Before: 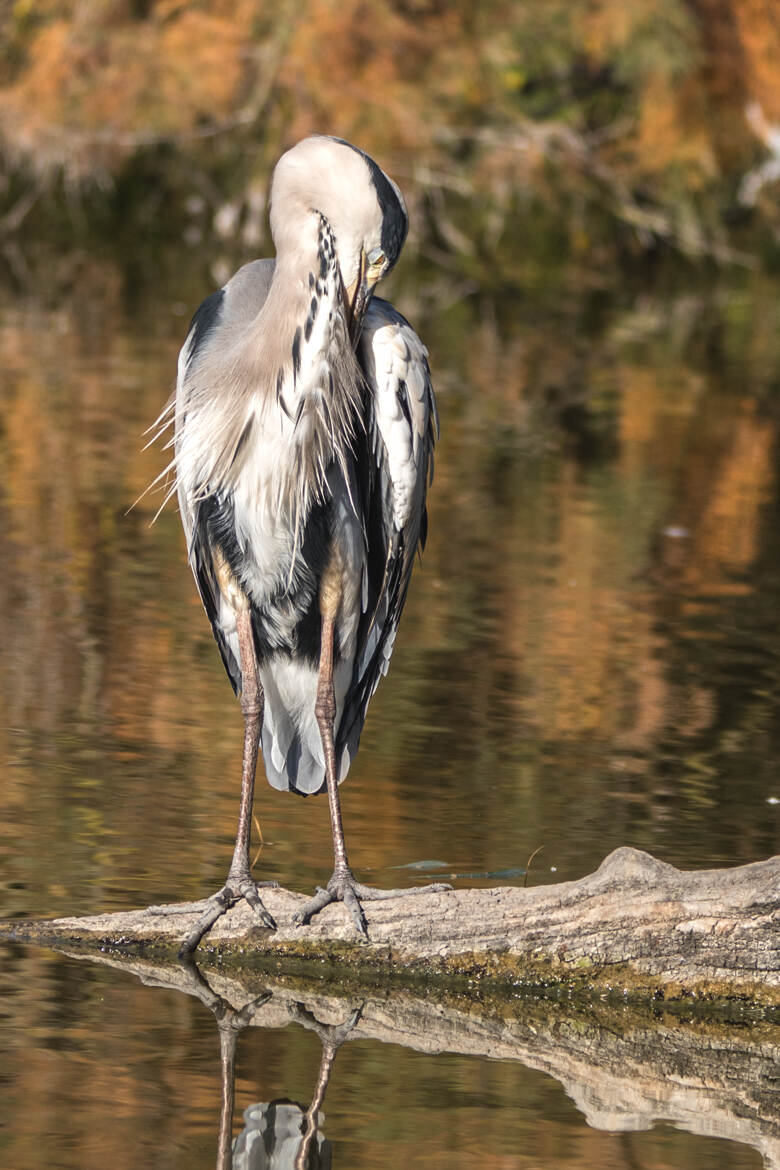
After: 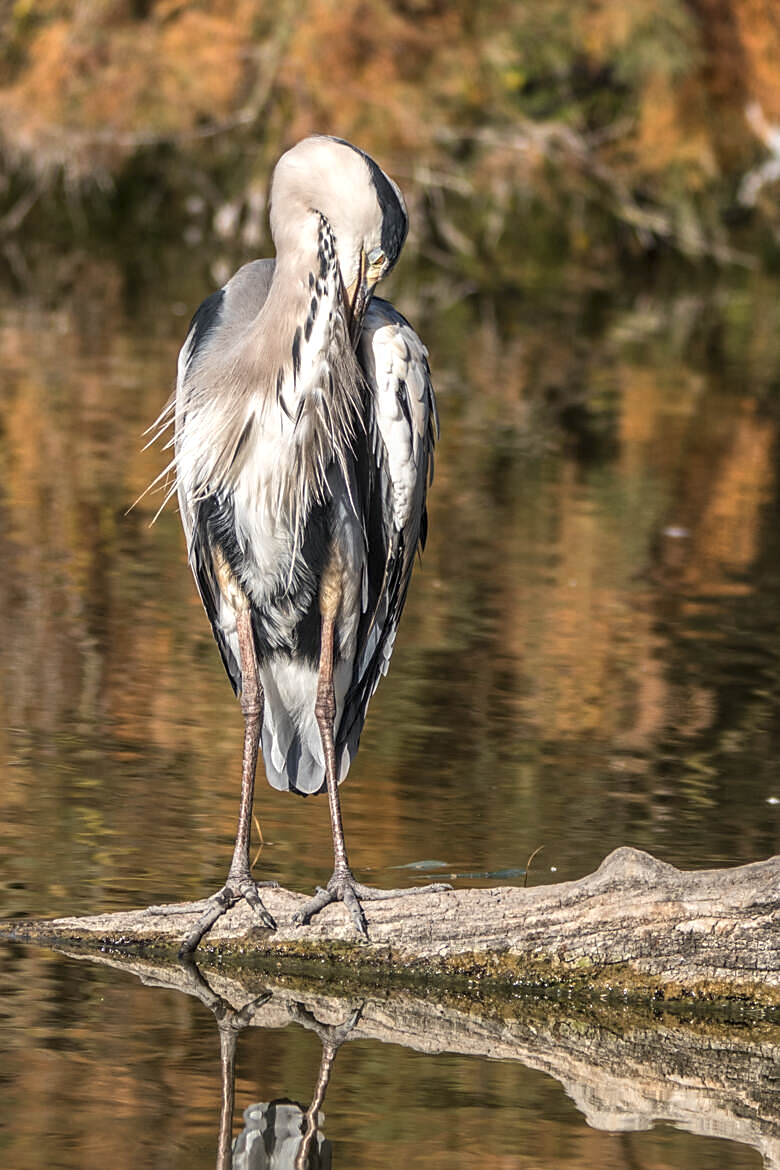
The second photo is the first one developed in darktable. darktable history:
sharpen: radius 1.855, amount 0.403, threshold 1.209
local contrast: on, module defaults
